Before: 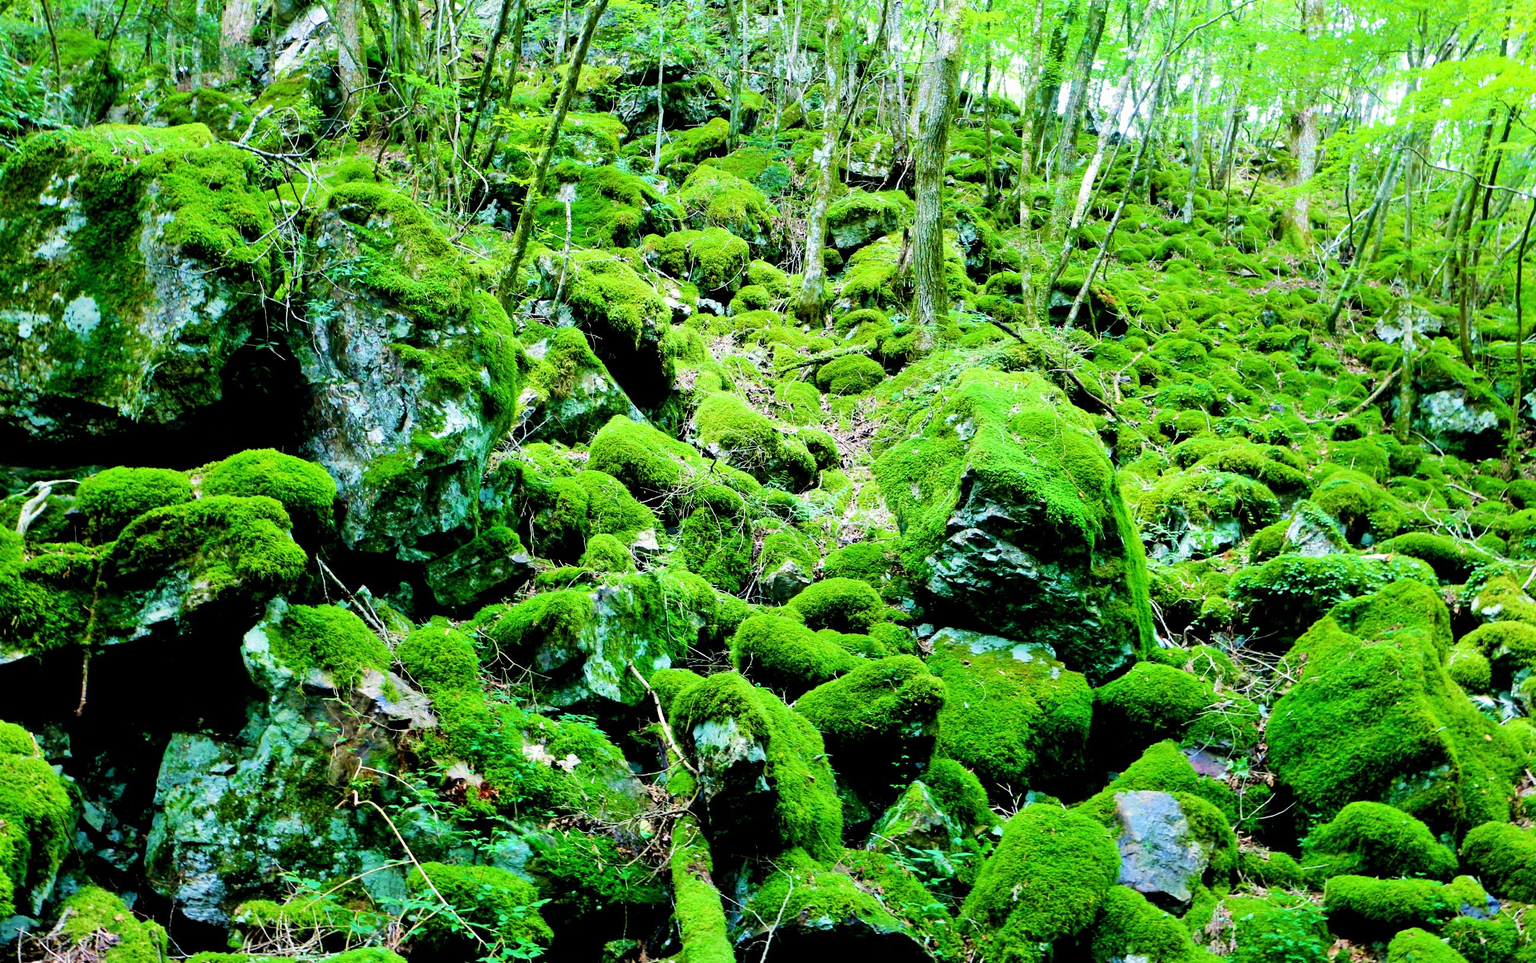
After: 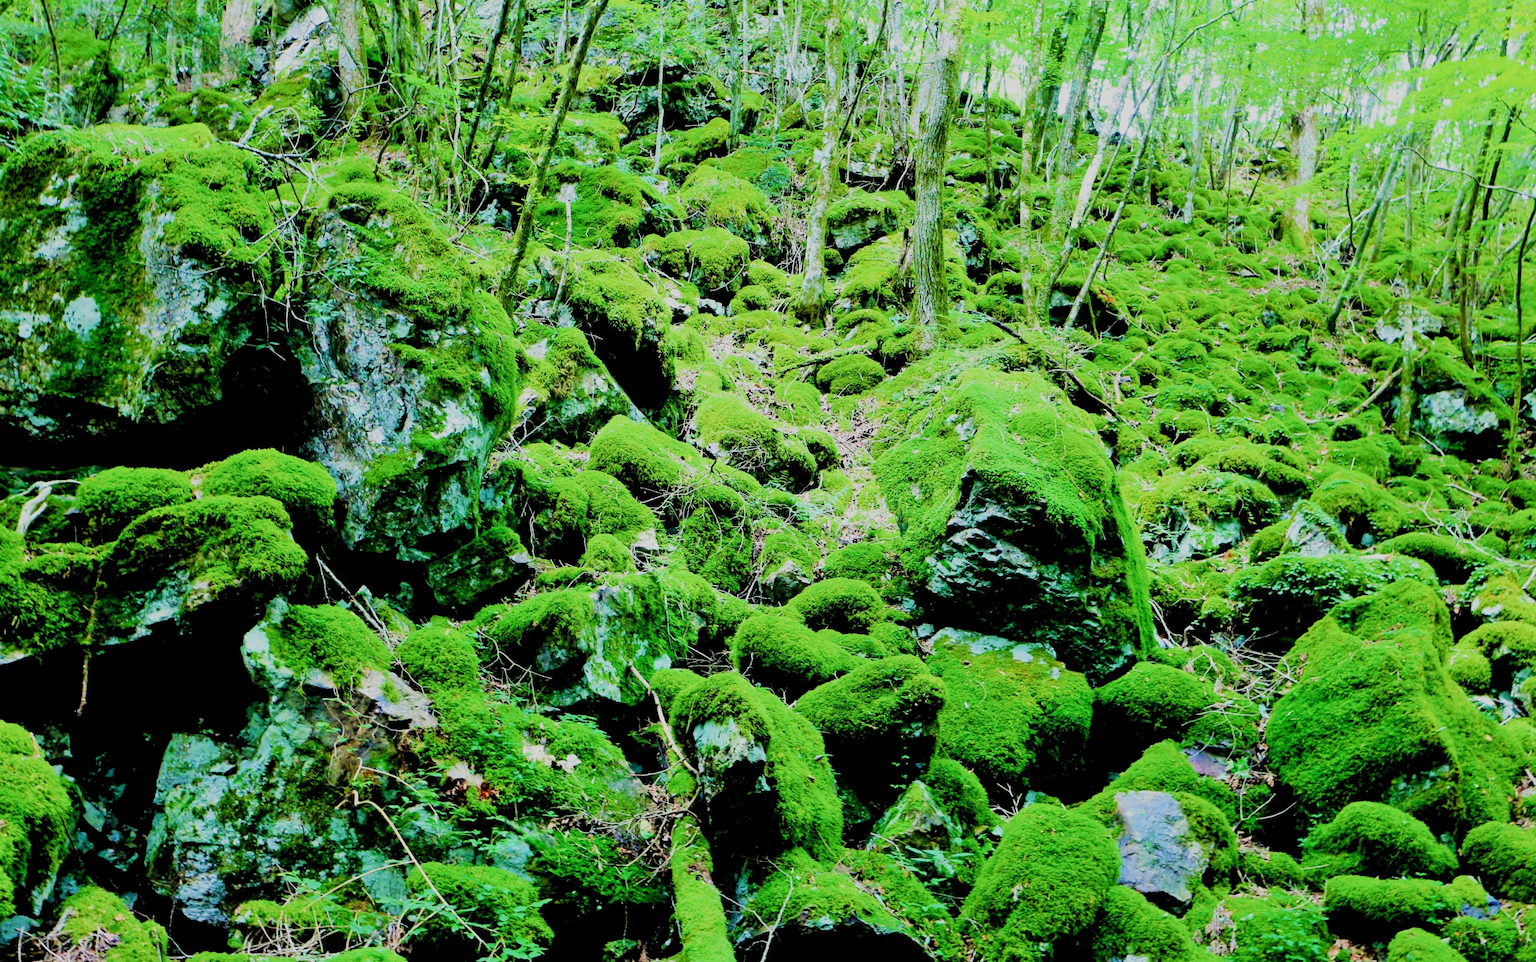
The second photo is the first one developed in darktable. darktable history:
filmic rgb: black relative exposure -7.32 EV, white relative exposure 5.09 EV, hardness 3.2
exposure: exposure 0.207 EV, compensate highlight preservation false
